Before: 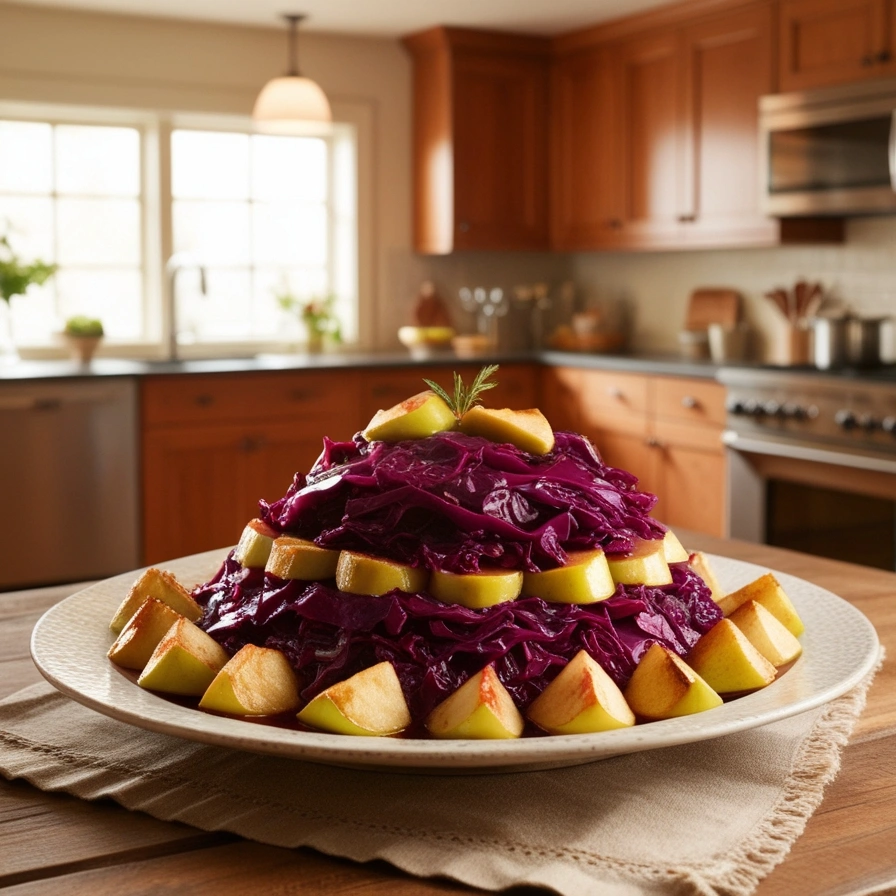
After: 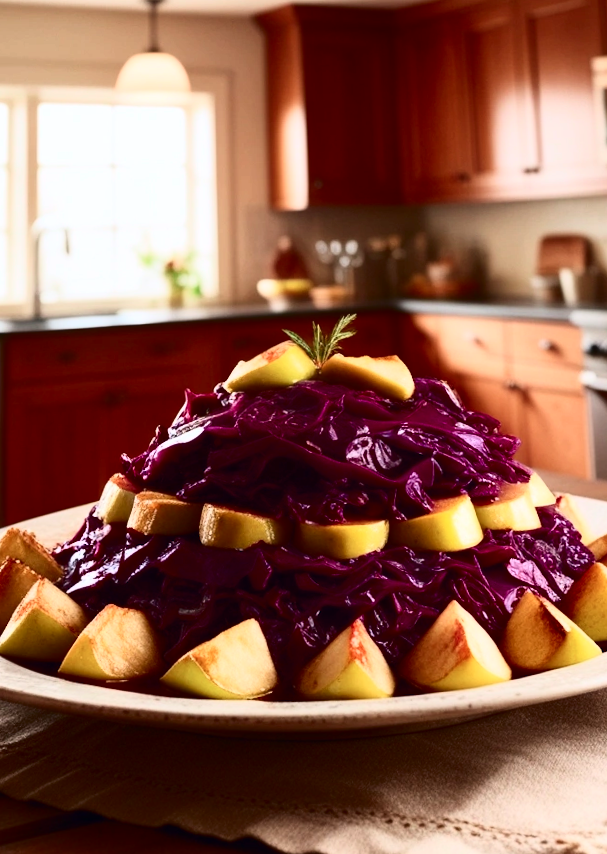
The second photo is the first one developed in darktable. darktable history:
tone curve: curves: ch0 [(0, 0) (0.236, 0.124) (0.373, 0.304) (0.542, 0.593) (0.737, 0.873) (1, 1)]; ch1 [(0, 0) (0.399, 0.328) (0.488, 0.484) (0.598, 0.624) (1, 1)]; ch2 [(0, 0) (0.448, 0.405) (0.523, 0.511) (0.592, 0.59) (1, 1)], color space Lab, independent channels, preserve colors none
rotate and perspective: rotation -1.68°, lens shift (vertical) -0.146, crop left 0.049, crop right 0.912, crop top 0.032, crop bottom 0.96
crop: left 13.443%, right 13.31%
